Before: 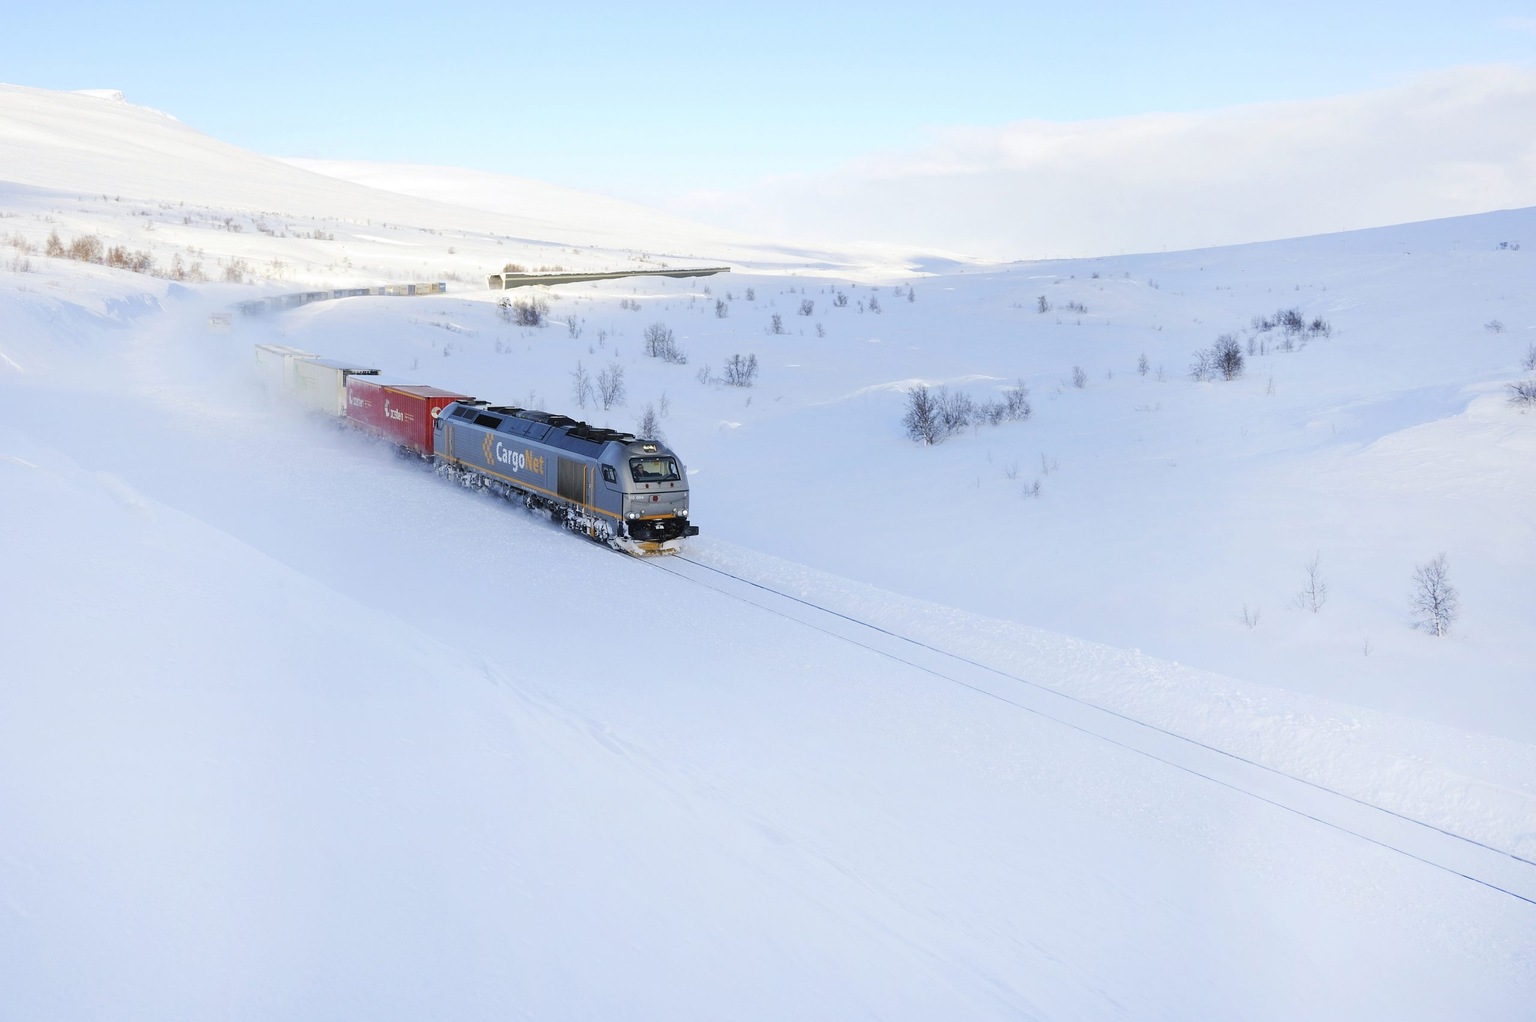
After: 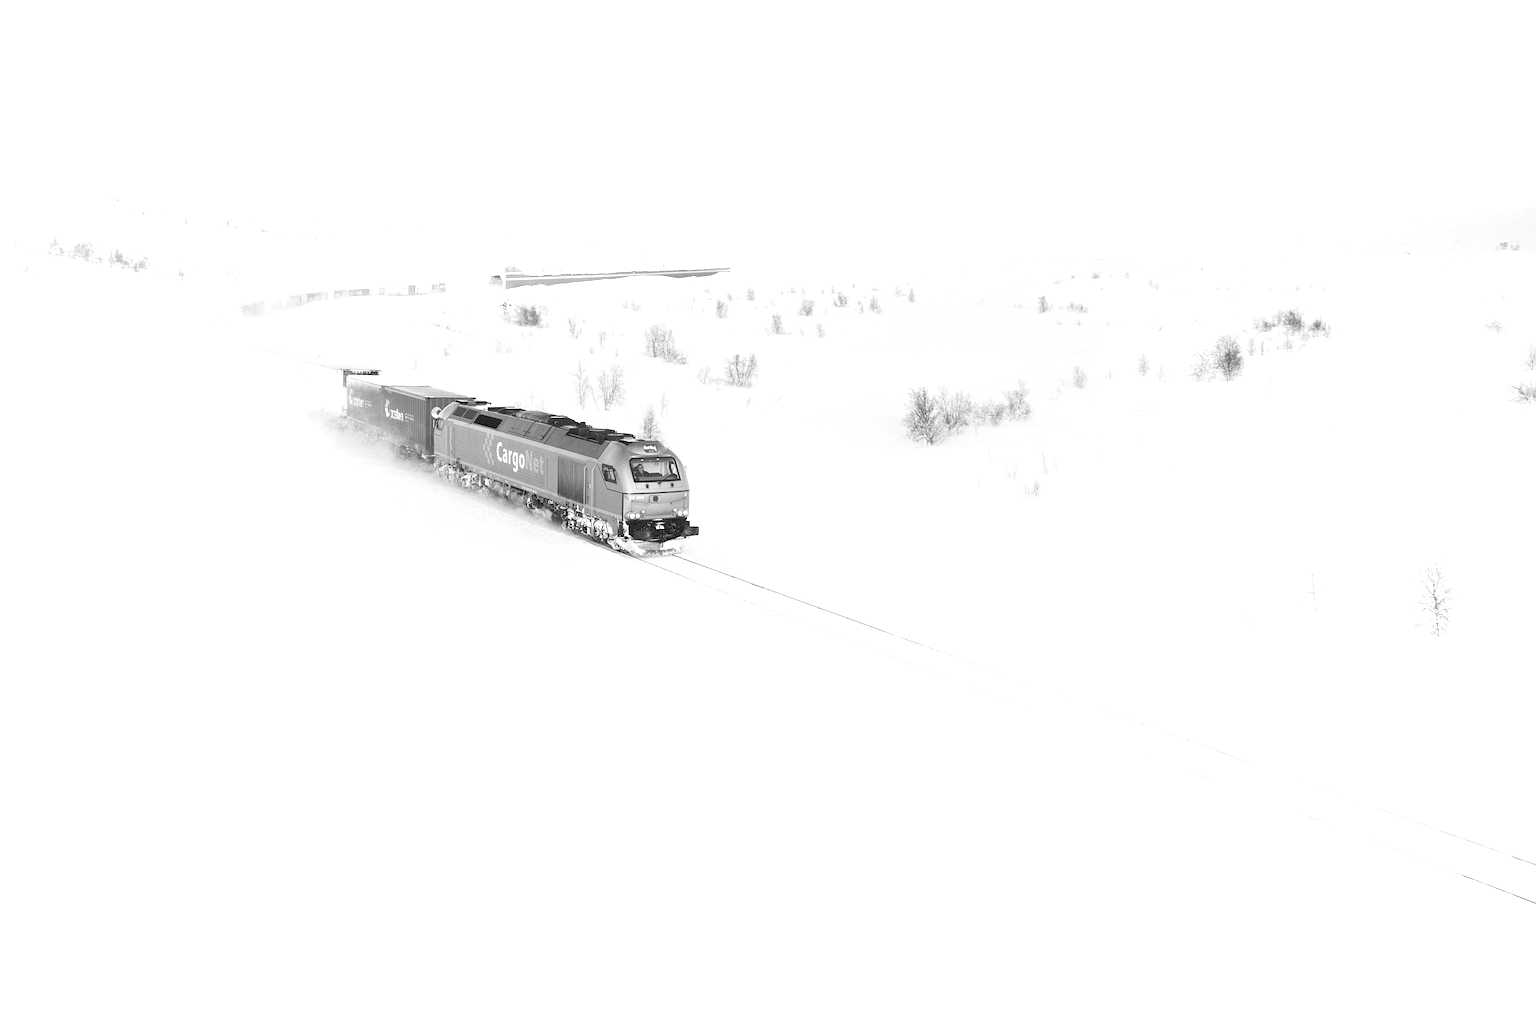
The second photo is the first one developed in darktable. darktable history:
color balance: mode lift, gamma, gain (sRGB), lift [0.997, 0.979, 1.021, 1.011], gamma [1, 1.084, 0.916, 0.998], gain [1, 0.87, 1.13, 1.101], contrast 4.55%, contrast fulcrum 38.24%, output saturation 104.09%
white balance: red 0.931, blue 1.11
color correction: highlights b* 3
monochrome: size 1
exposure: black level correction 0.001, exposure 0.955 EV, compensate exposure bias true, compensate highlight preservation false
contrast brightness saturation: contrast 0.07, brightness 0.18, saturation 0.4
